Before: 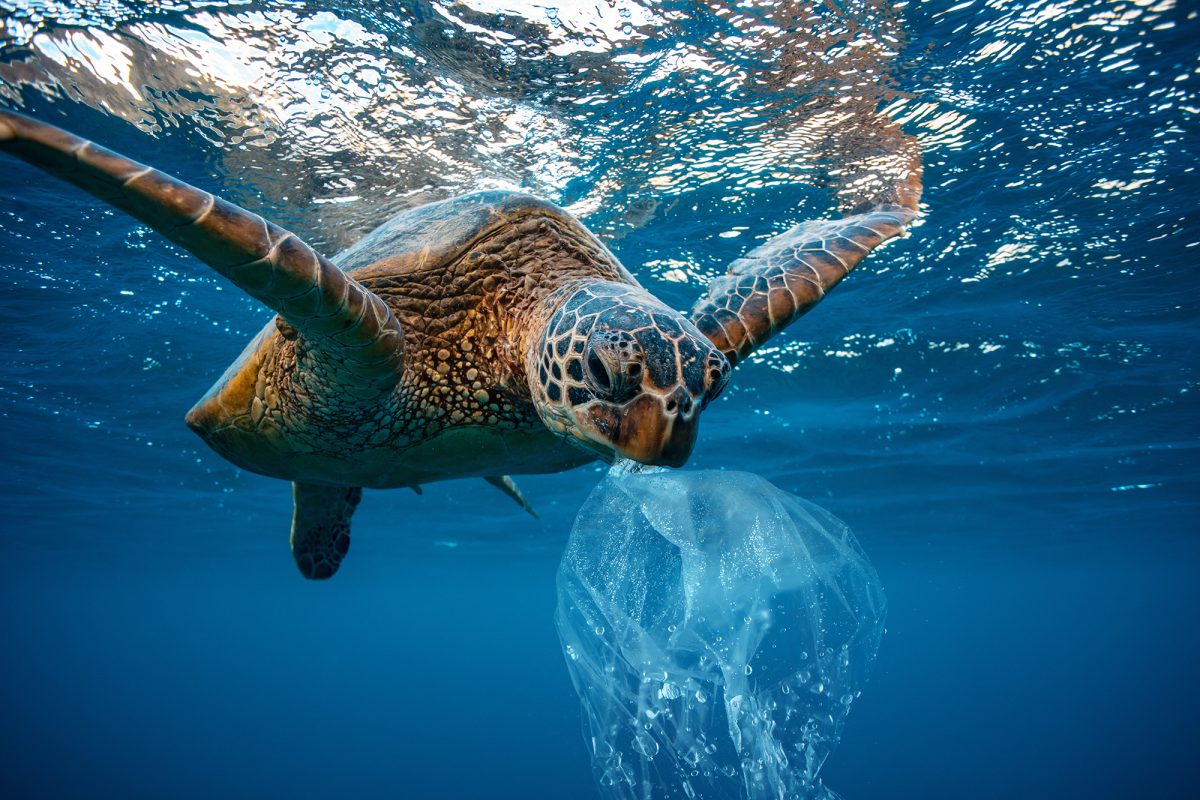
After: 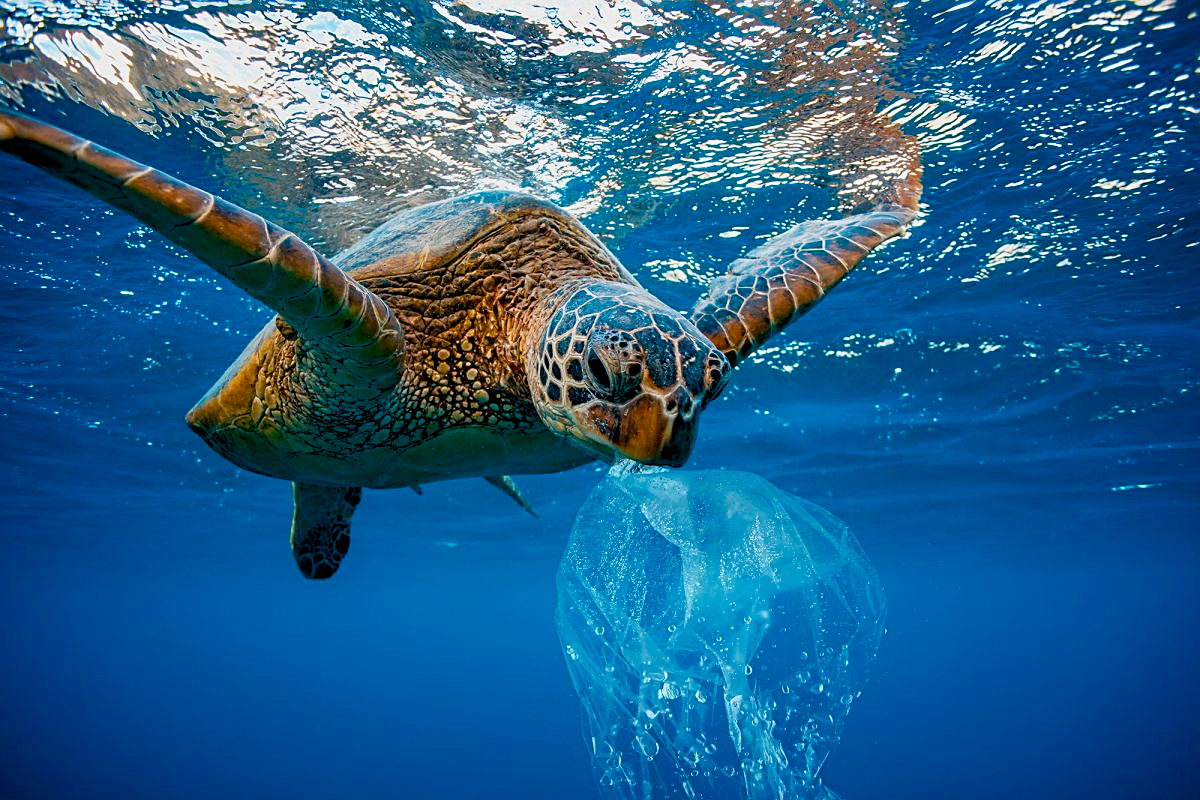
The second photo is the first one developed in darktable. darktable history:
color balance rgb: global offset › luminance -0.5%, perceptual saturation grading › highlights -17.77%, perceptual saturation grading › mid-tones 33.1%, perceptual saturation grading › shadows 50.52%, perceptual brilliance grading › highlights 10.8%, perceptual brilliance grading › shadows -10.8%, global vibrance 24.22%, contrast -25%
sharpen: on, module defaults
